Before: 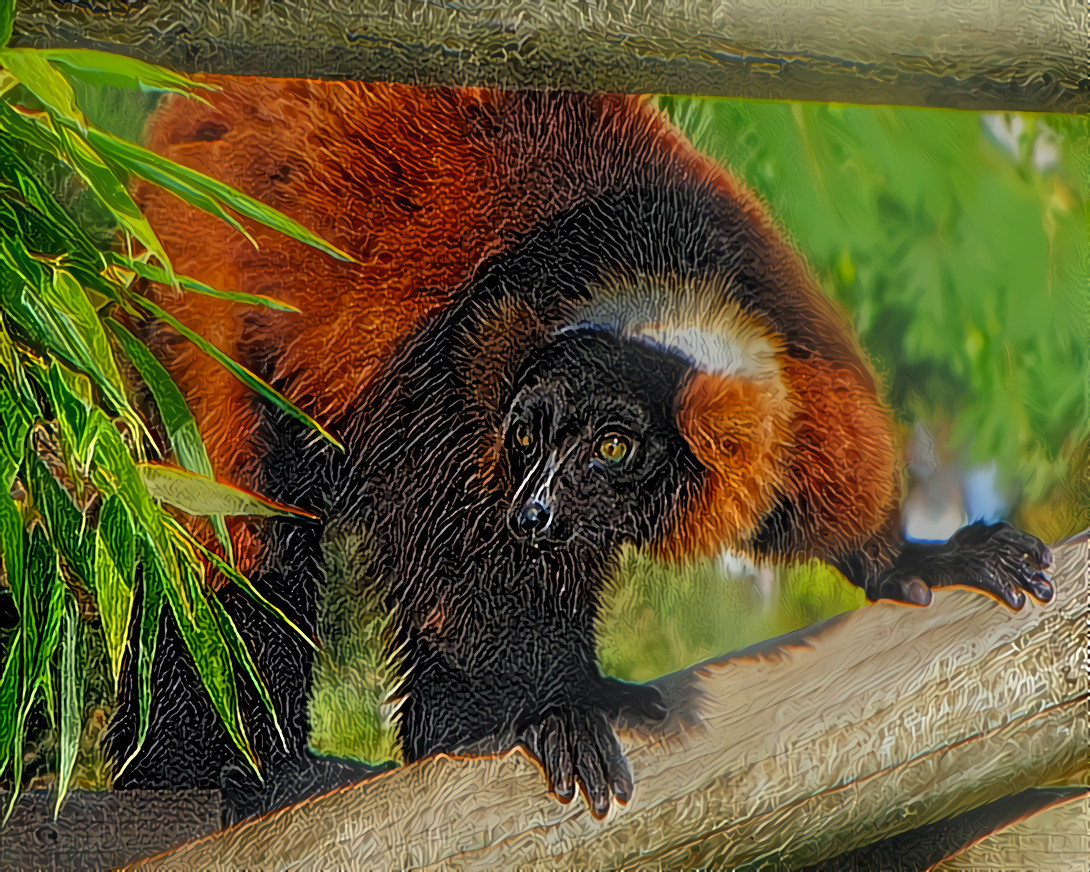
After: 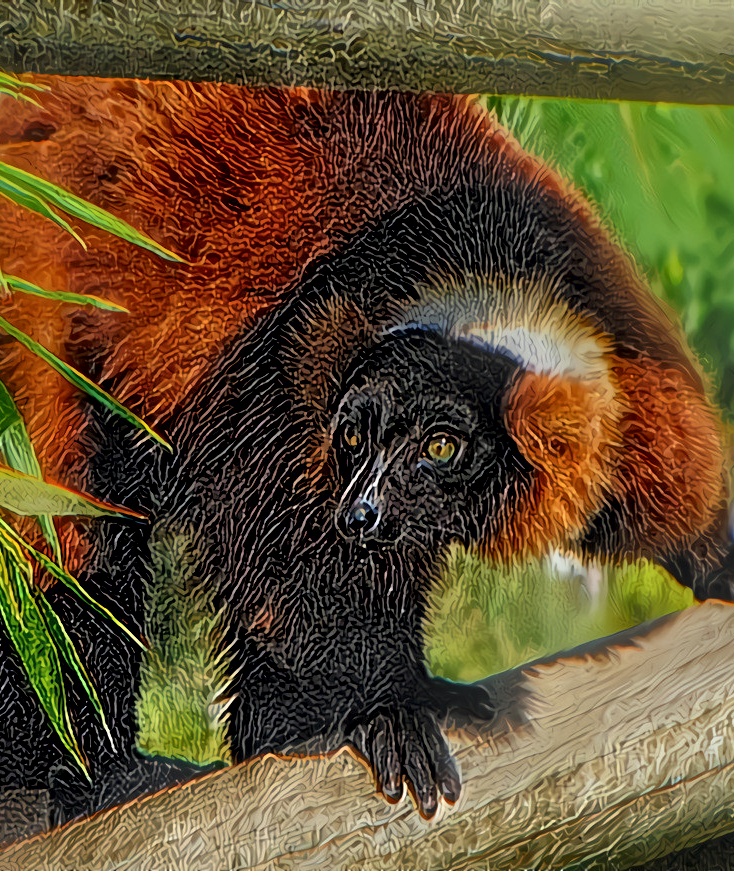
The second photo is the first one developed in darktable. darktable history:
local contrast: mode bilateral grid, contrast 21, coarseness 49, detail 162%, midtone range 0.2
crop and rotate: left 15.861%, right 16.776%
